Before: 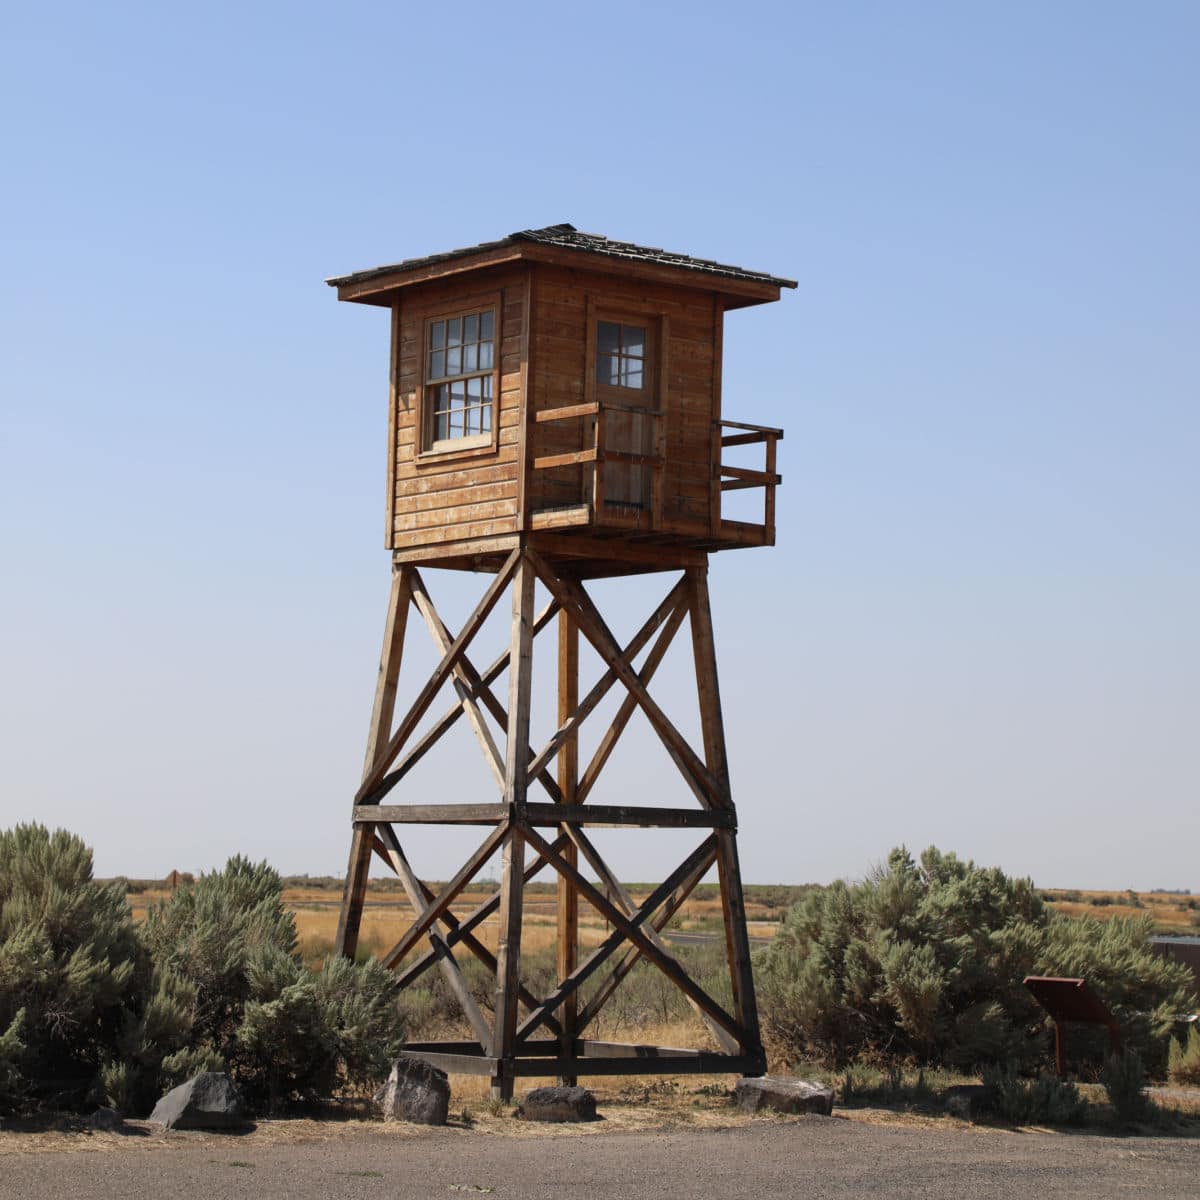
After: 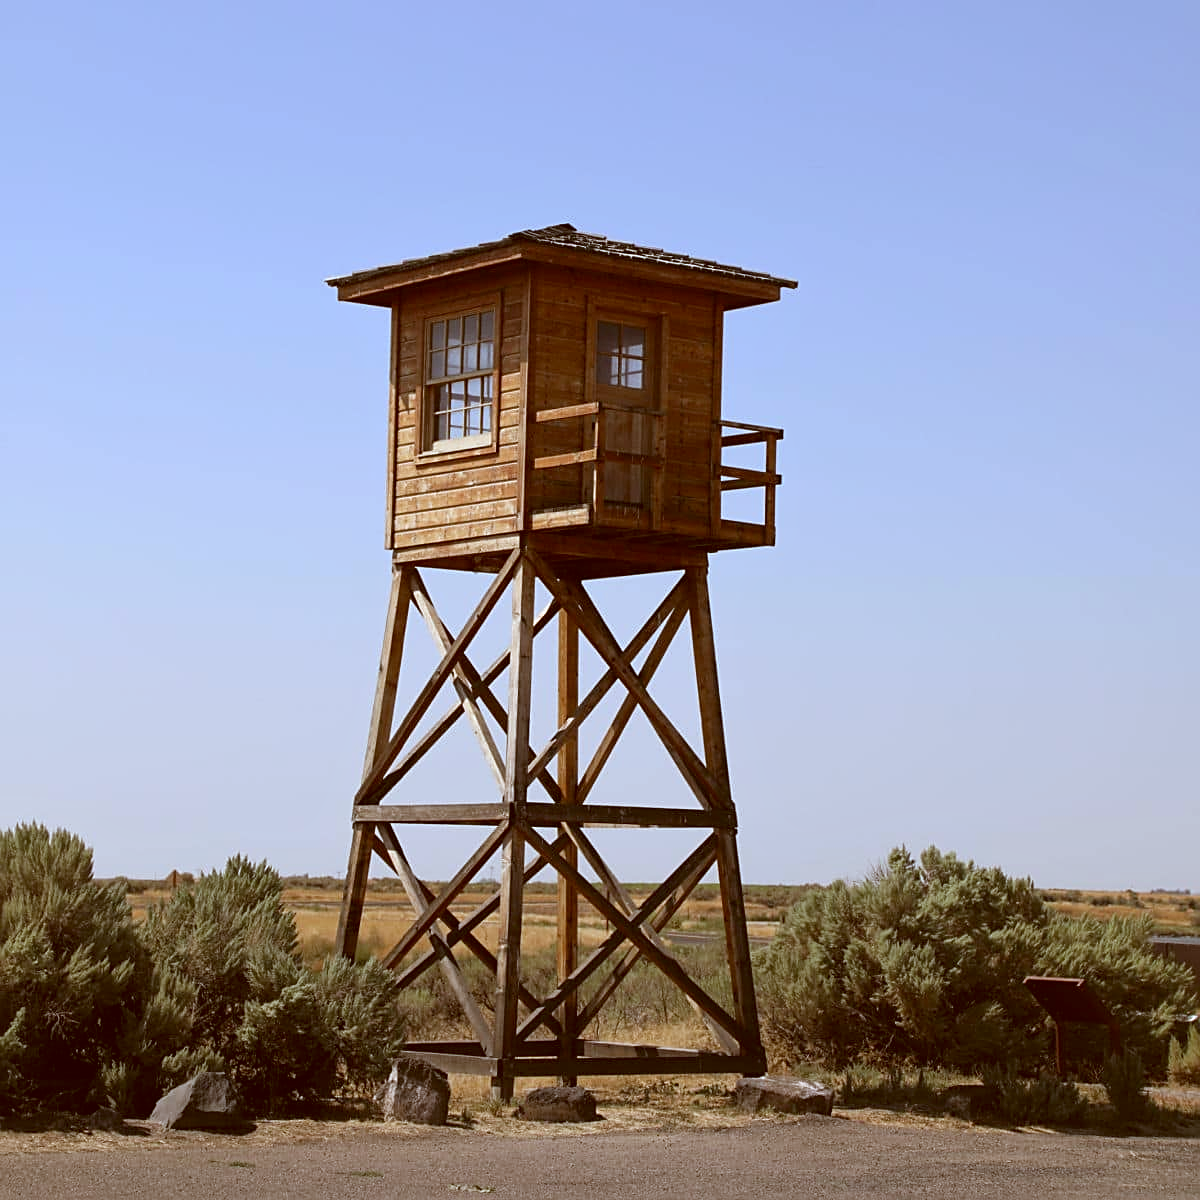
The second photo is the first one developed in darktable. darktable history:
sharpen: on, module defaults
color calibration: illuminant as shot in camera, x 0.377, y 0.392, temperature 4169.3 K, saturation algorithm version 1 (2020)
tone equalizer: on, module defaults
color correction: highlights a* -5.3, highlights b* 9.8, shadows a* 9.8, shadows b* 24.26
